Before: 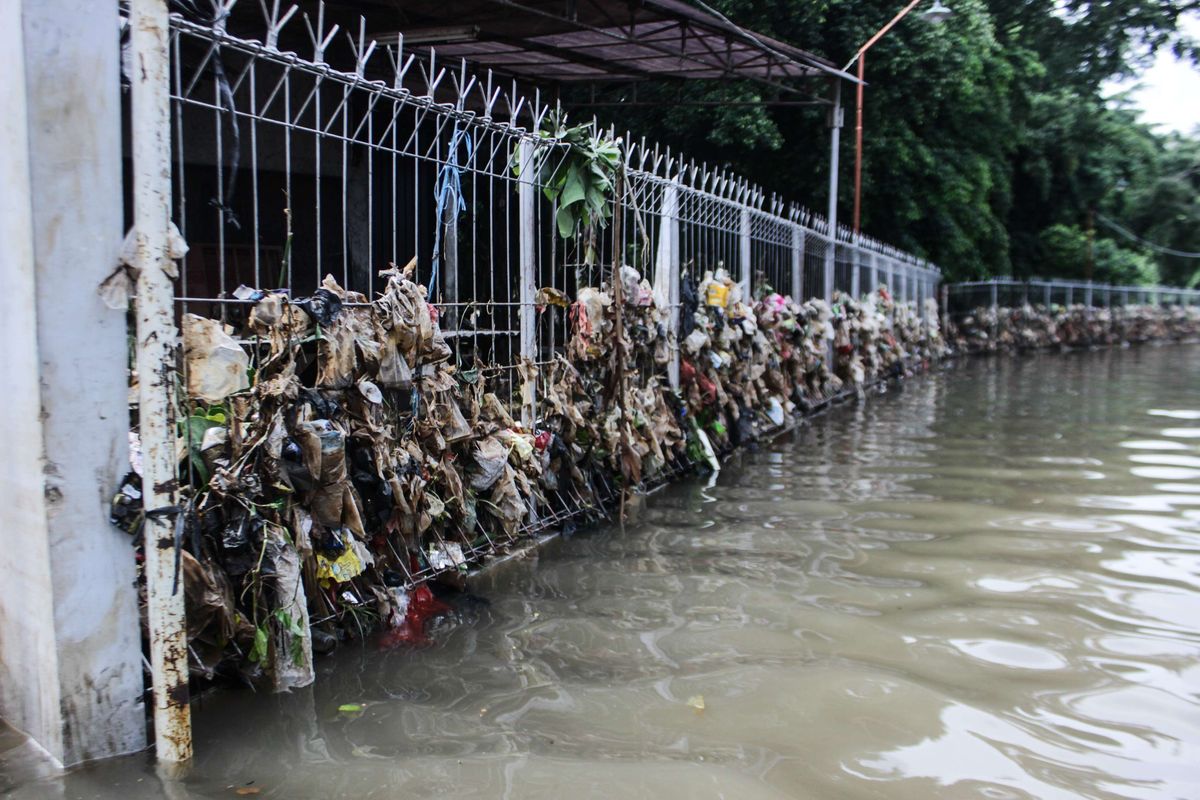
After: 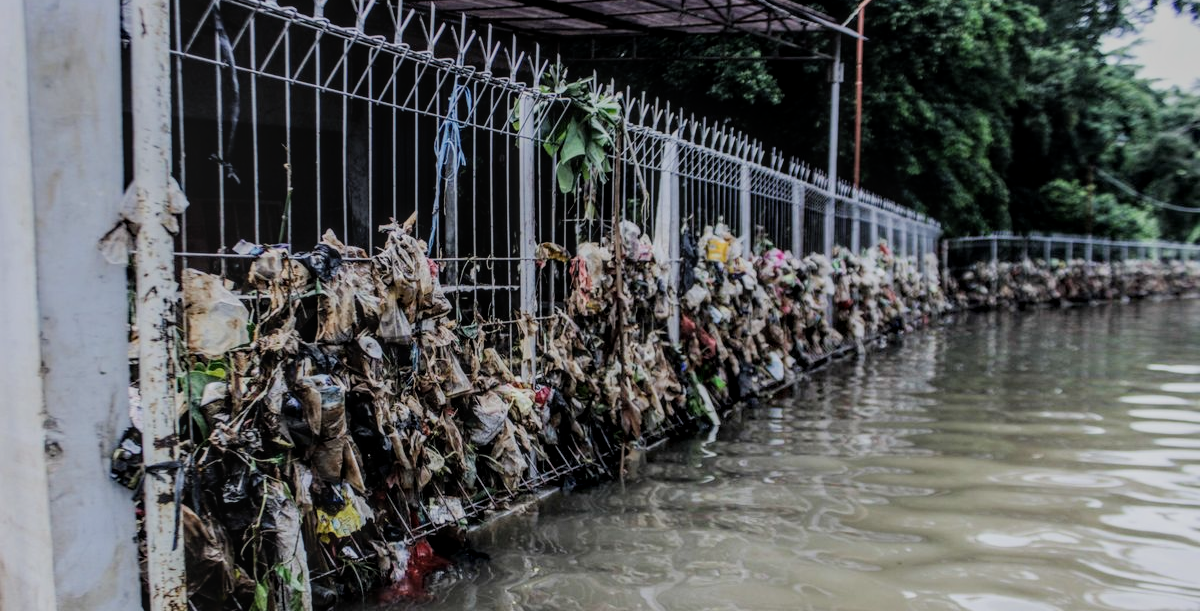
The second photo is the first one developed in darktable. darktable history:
crop: top 5.685%, bottom 17.901%
local contrast: highlights 4%, shadows 2%, detail 133%
filmic rgb: black relative exposure -7.65 EV, white relative exposure 4.56 EV, hardness 3.61
